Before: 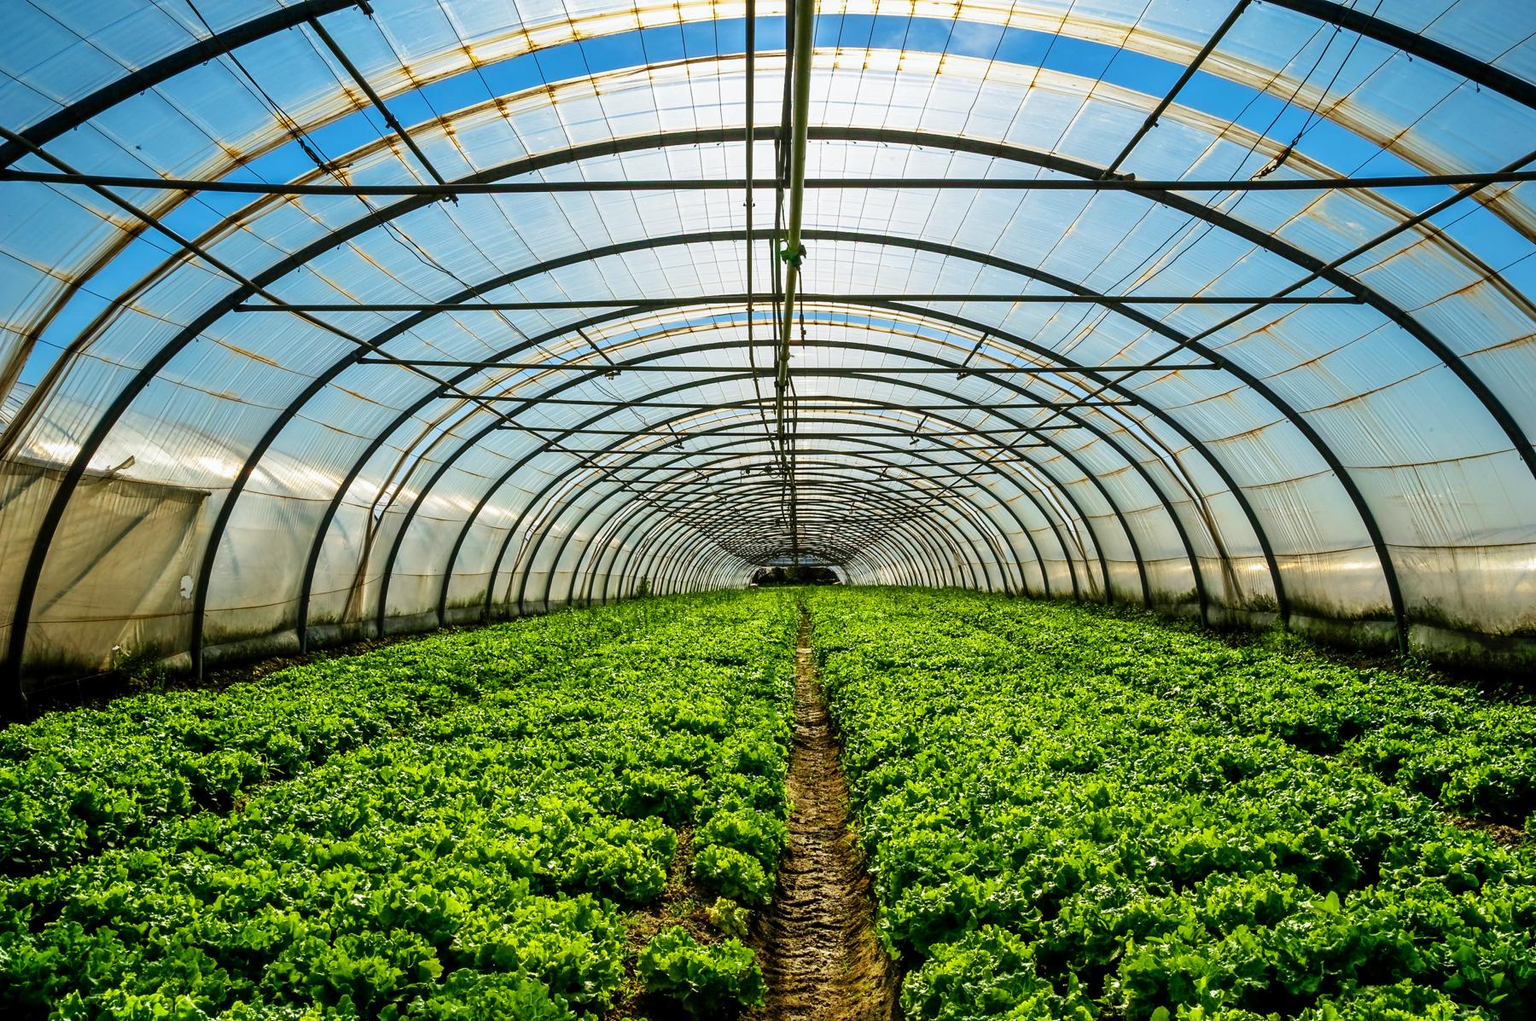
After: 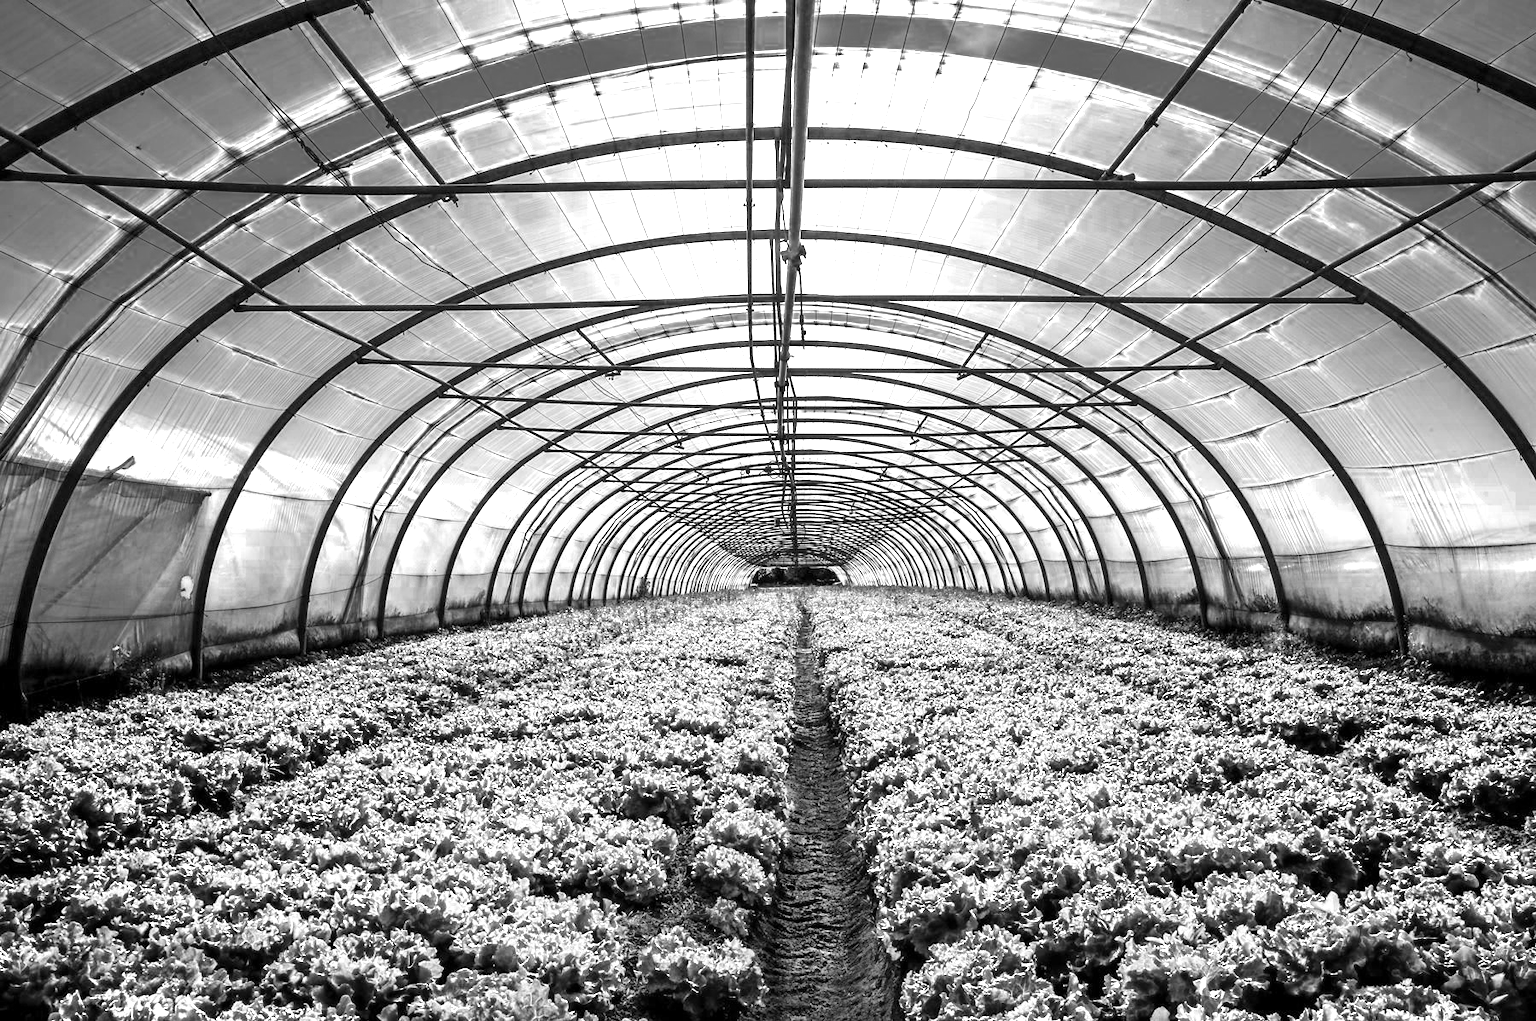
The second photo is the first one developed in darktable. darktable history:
exposure: exposure 1.061 EV, compensate highlight preservation false
color zones: curves: ch0 [(0.002, 0.429) (0.121, 0.212) (0.198, 0.113) (0.276, 0.344) (0.331, 0.541) (0.41, 0.56) (0.482, 0.289) (0.619, 0.227) (0.721, 0.18) (0.821, 0.435) (0.928, 0.555) (1, 0.587)]; ch1 [(0, 0) (0.143, 0) (0.286, 0) (0.429, 0) (0.571, 0) (0.714, 0) (0.857, 0)]
